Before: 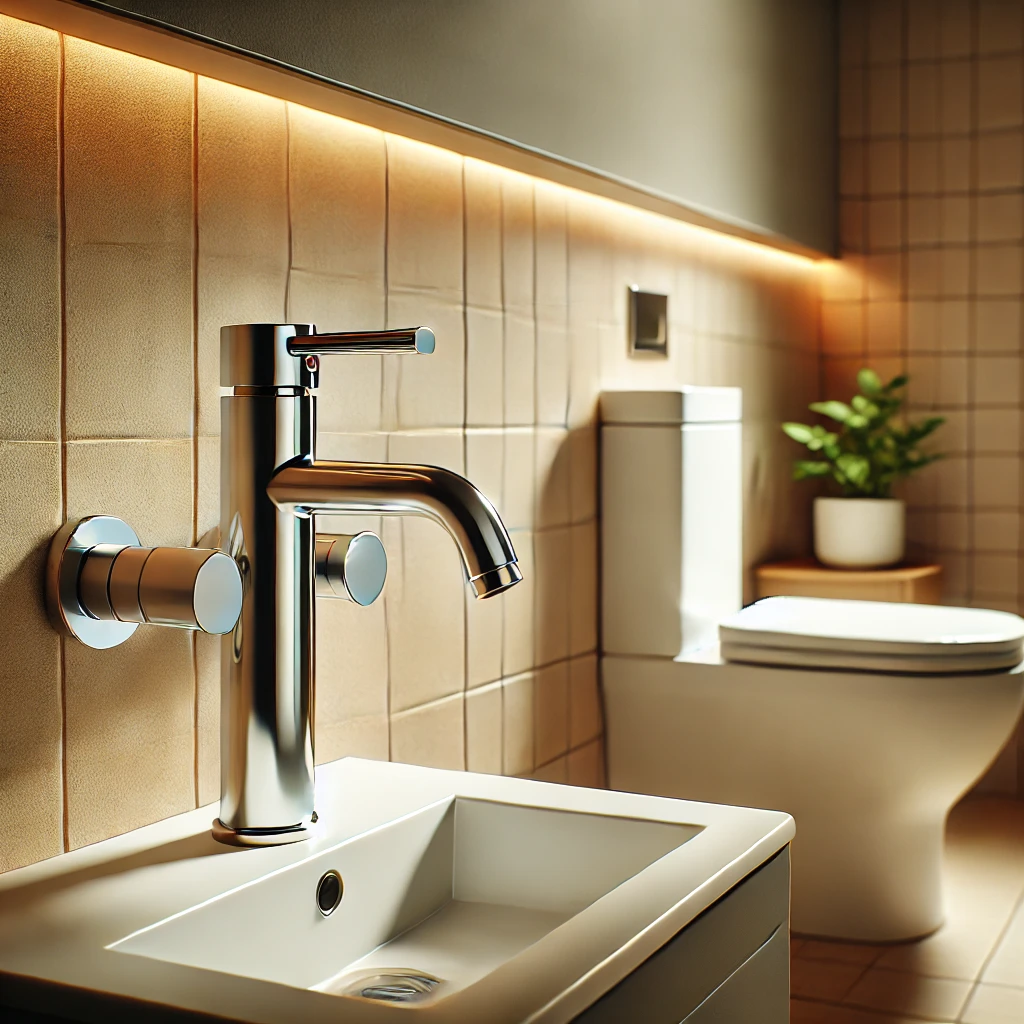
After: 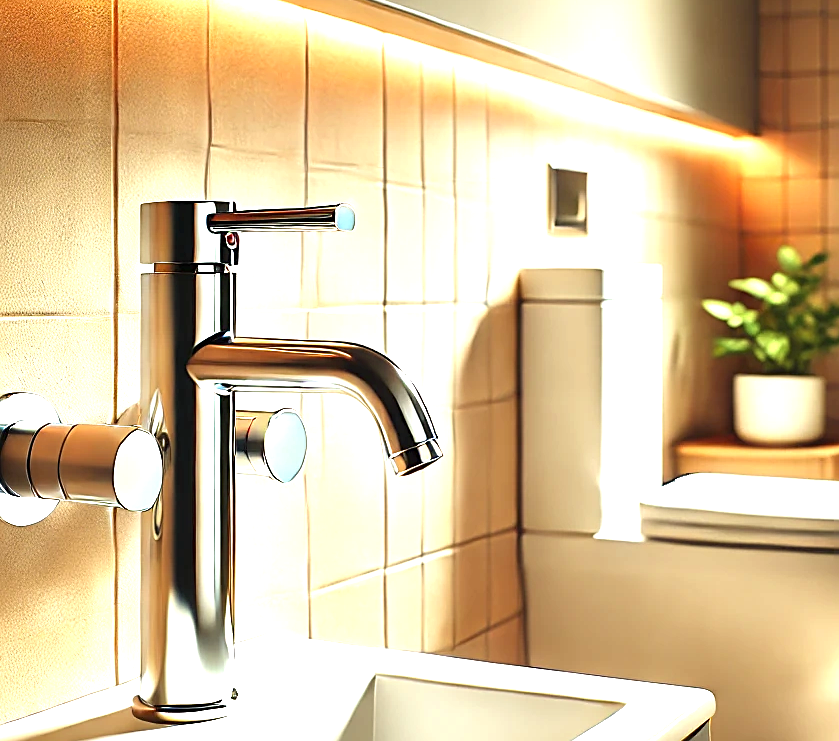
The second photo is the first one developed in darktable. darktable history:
exposure: exposure 1.243 EV, compensate highlight preservation false
crop: left 7.83%, top 12.105%, right 10.147%, bottom 15.481%
sharpen: on, module defaults
color zones: curves: ch0 [(0.25, 0.5) (0.463, 0.627) (0.484, 0.637) (0.75, 0.5)]
